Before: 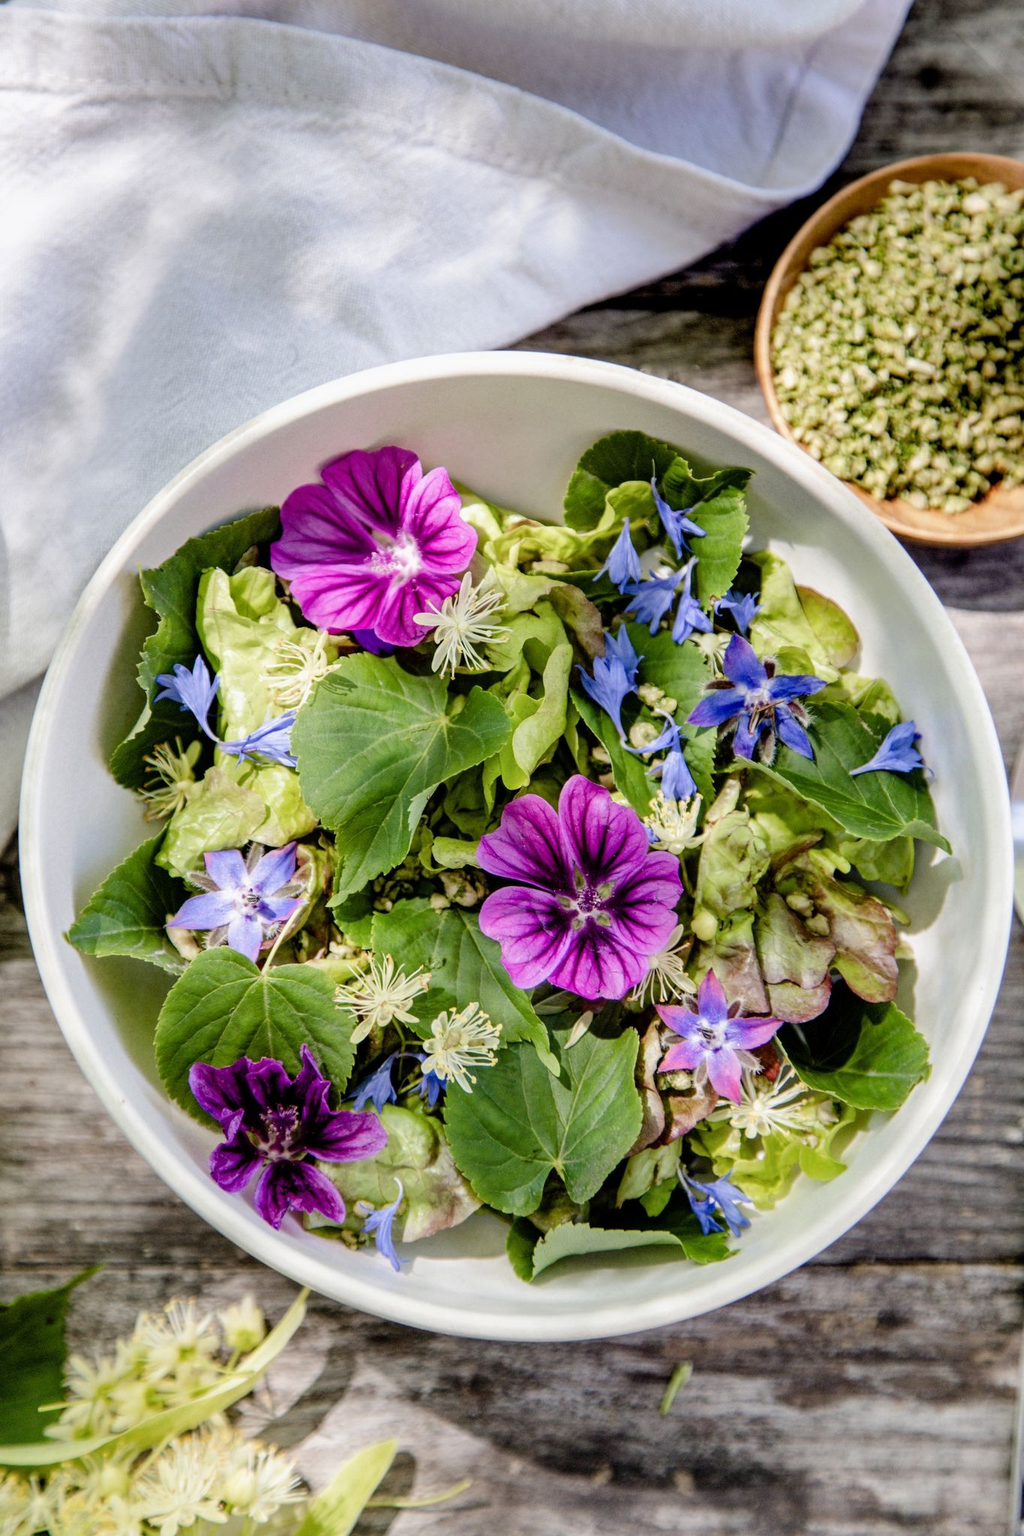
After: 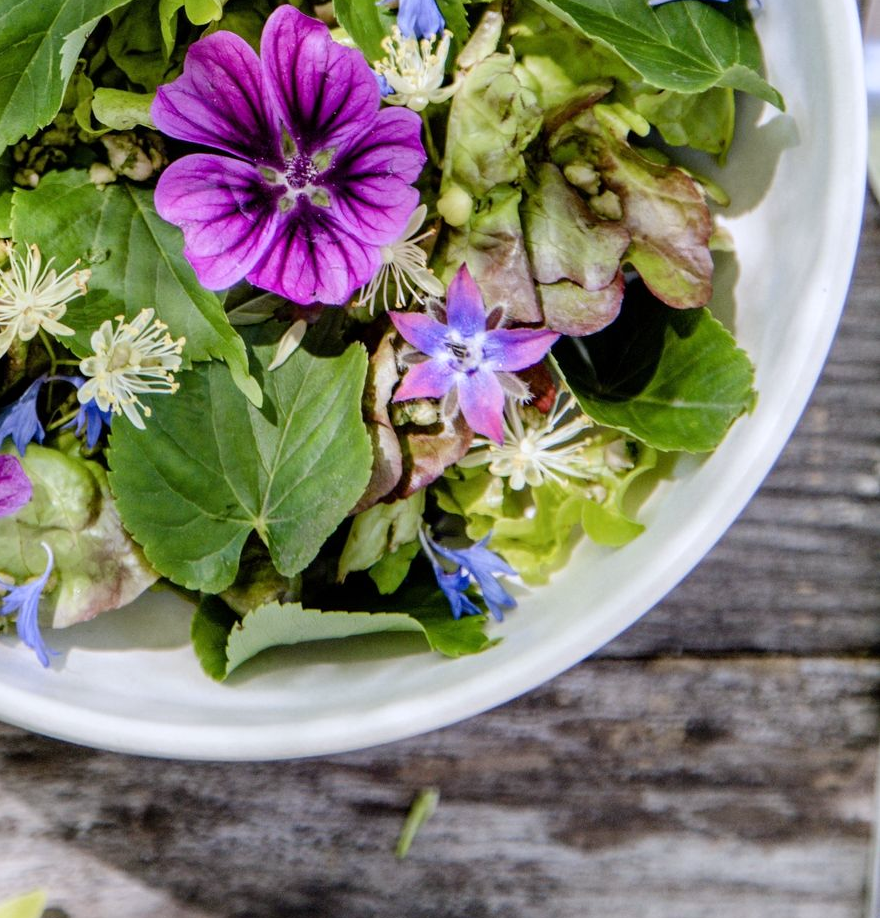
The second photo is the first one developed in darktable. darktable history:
crop and rotate: left 35.509%, top 50.238%, bottom 4.934%
white balance: red 0.984, blue 1.059
